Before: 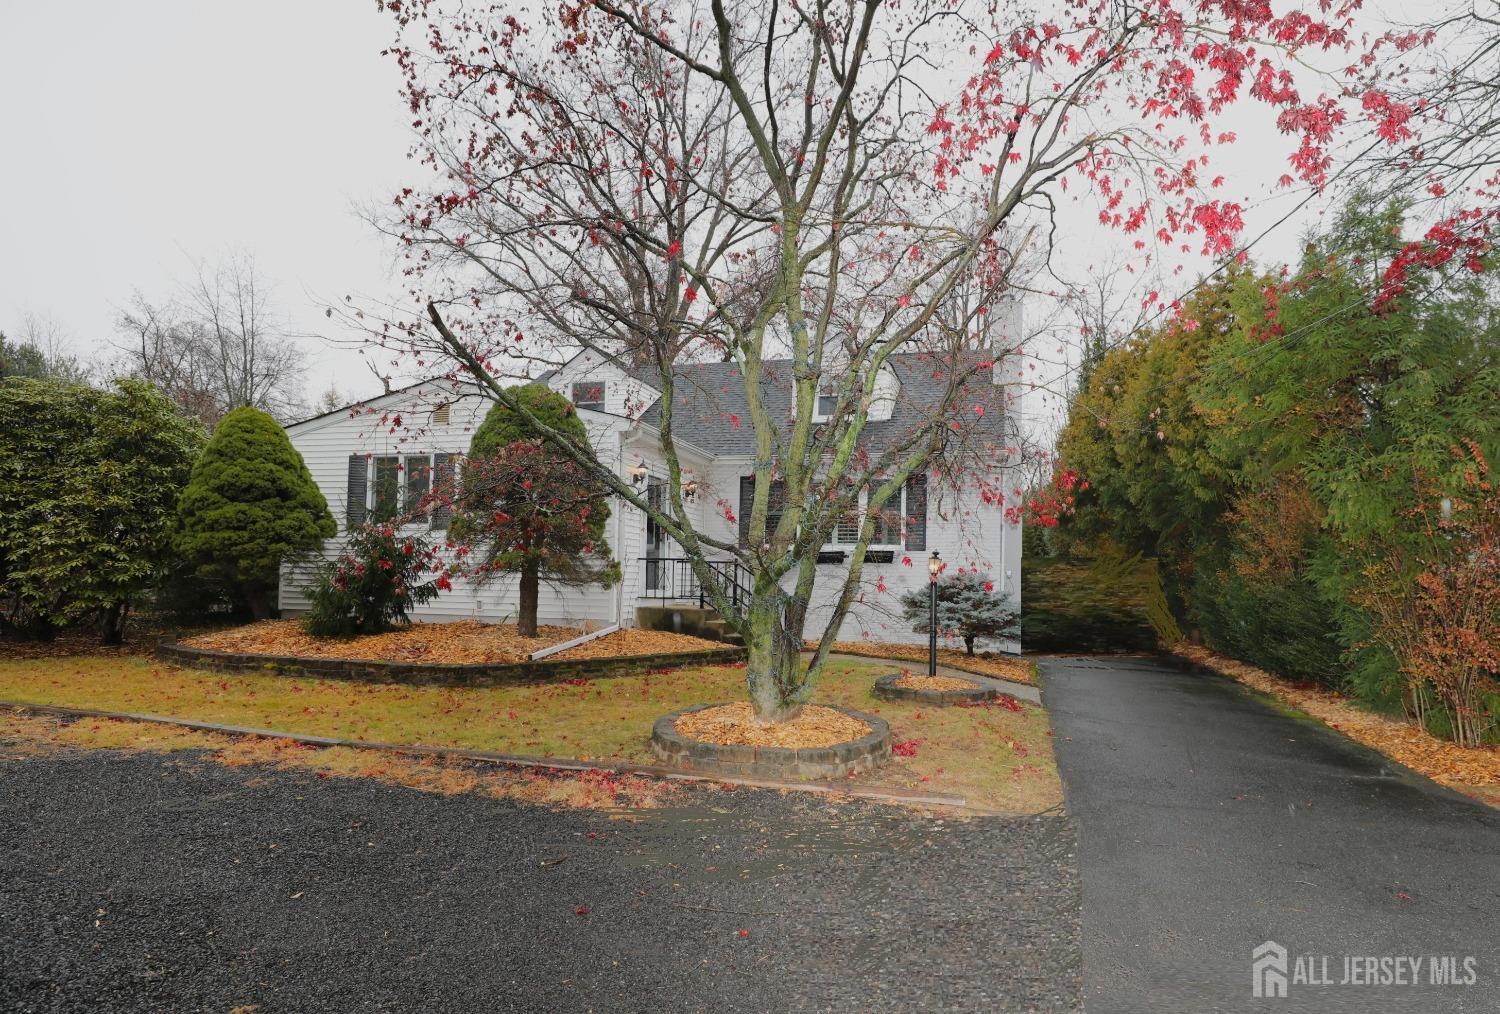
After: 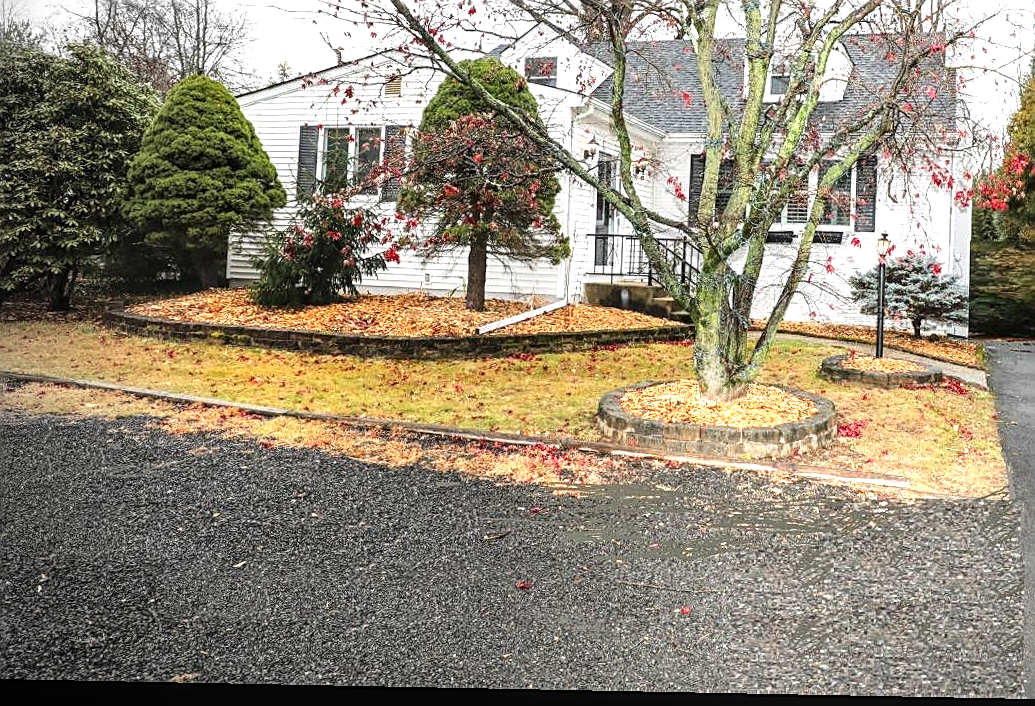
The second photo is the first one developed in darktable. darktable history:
tone curve: color space Lab, linked channels, preserve colors none
local contrast: highlights 64%, shadows 54%, detail 168%, midtone range 0.509
contrast brightness saturation: contrast 0.042, saturation 0.069
exposure: black level correction -0.006, exposure 1 EV, compensate highlight preservation false
sharpen: on, module defaults
vignetting: fall-off start 79.75%, center (0.219, -0.234), unbound false
crop and rotate: angle -1.11°, left 3.969%, top 32.264%, right 27.857%
